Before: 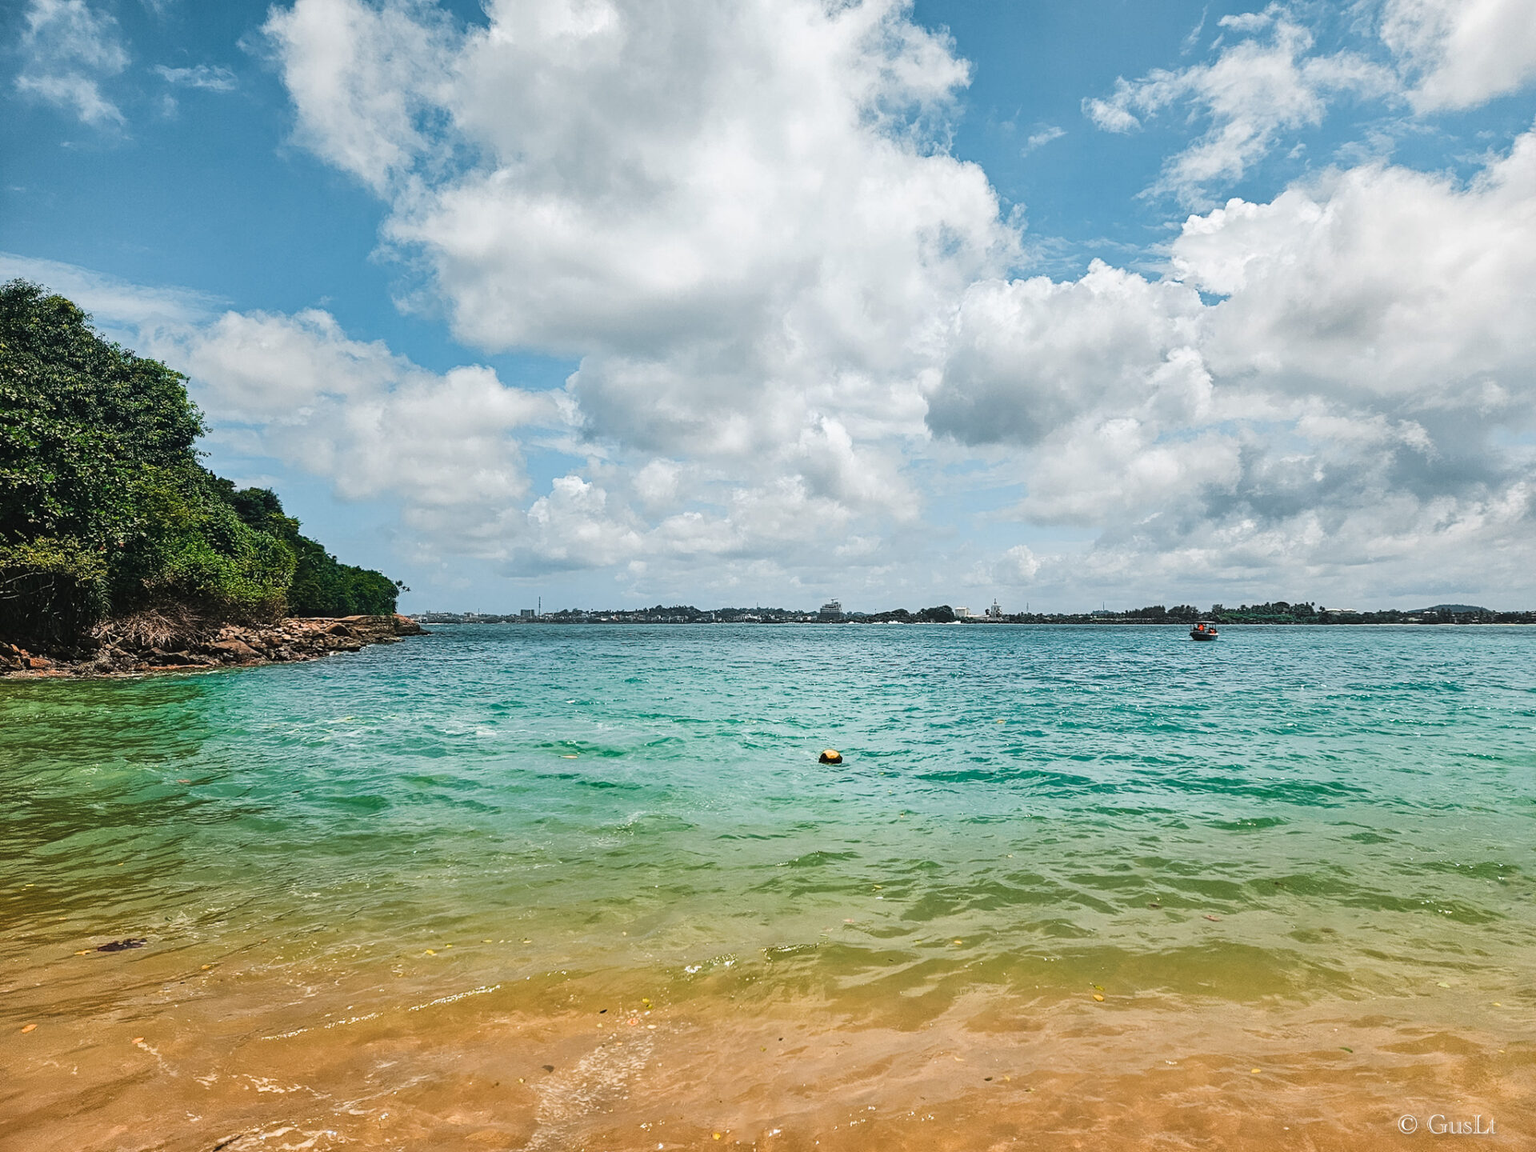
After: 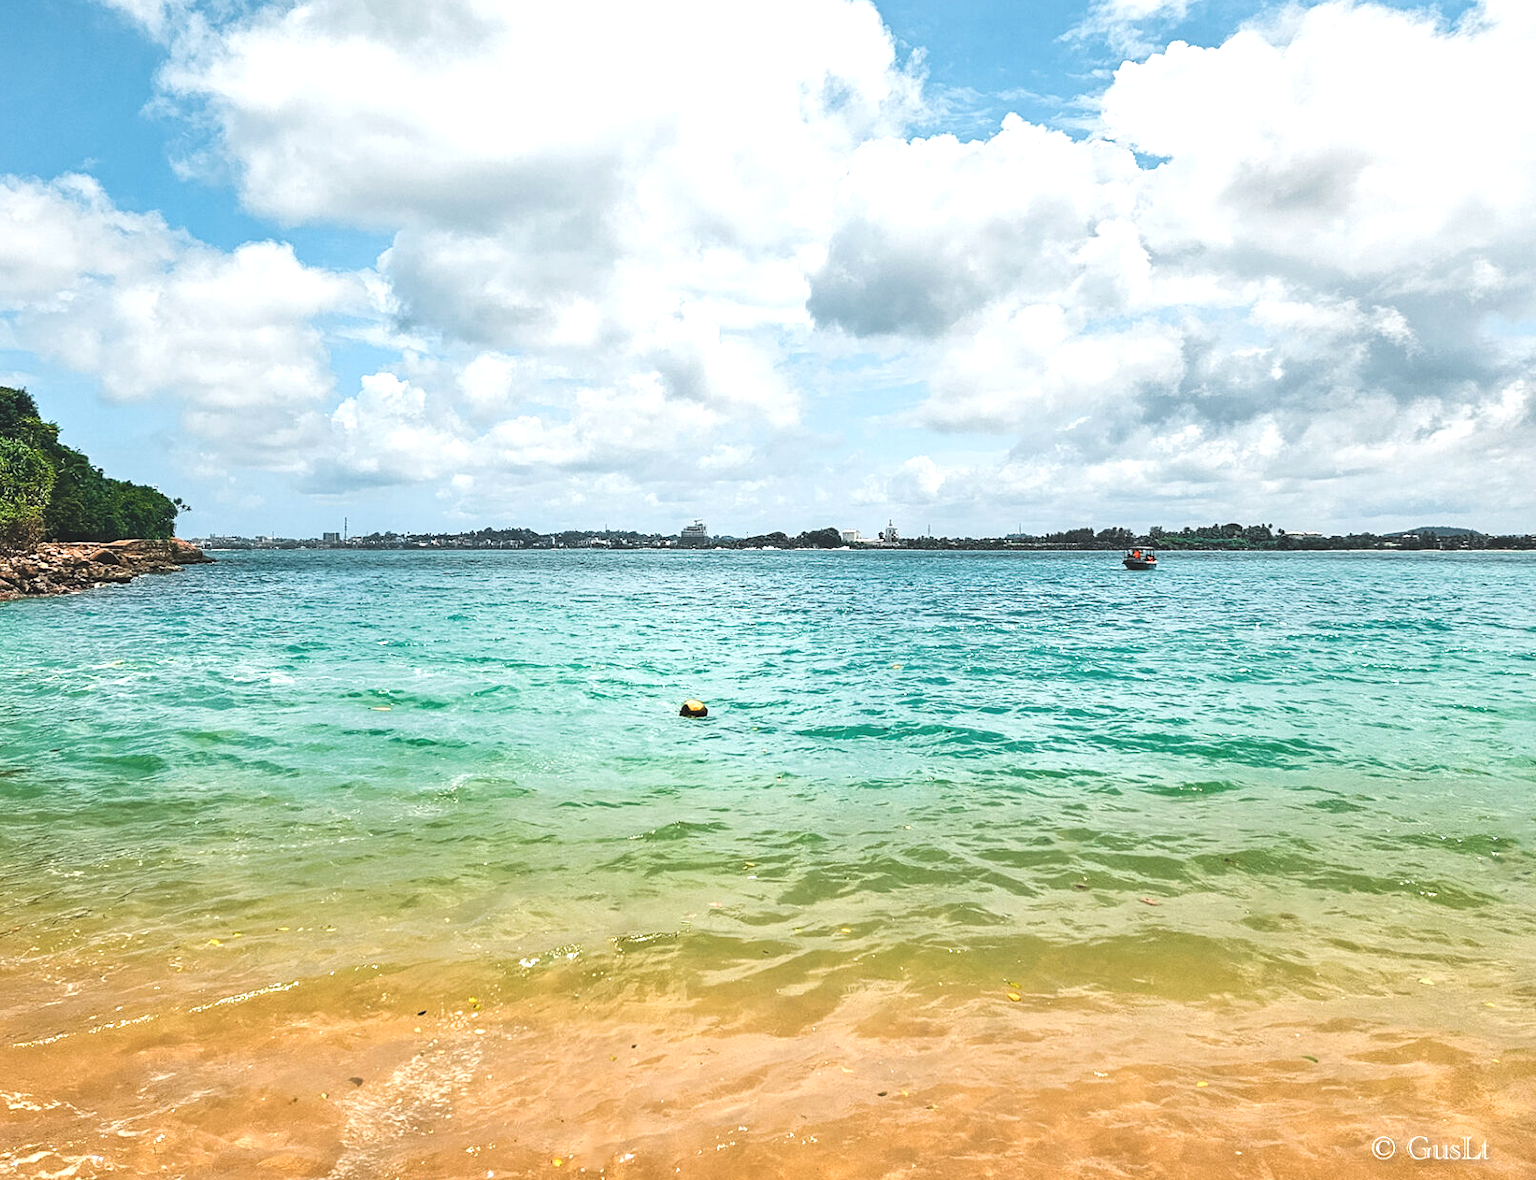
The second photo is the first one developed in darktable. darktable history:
crop: left 16.315%, top 14.246%
exposure: black level correction -0.005, exposure 0.622 EV, compensate highlight preservation false
